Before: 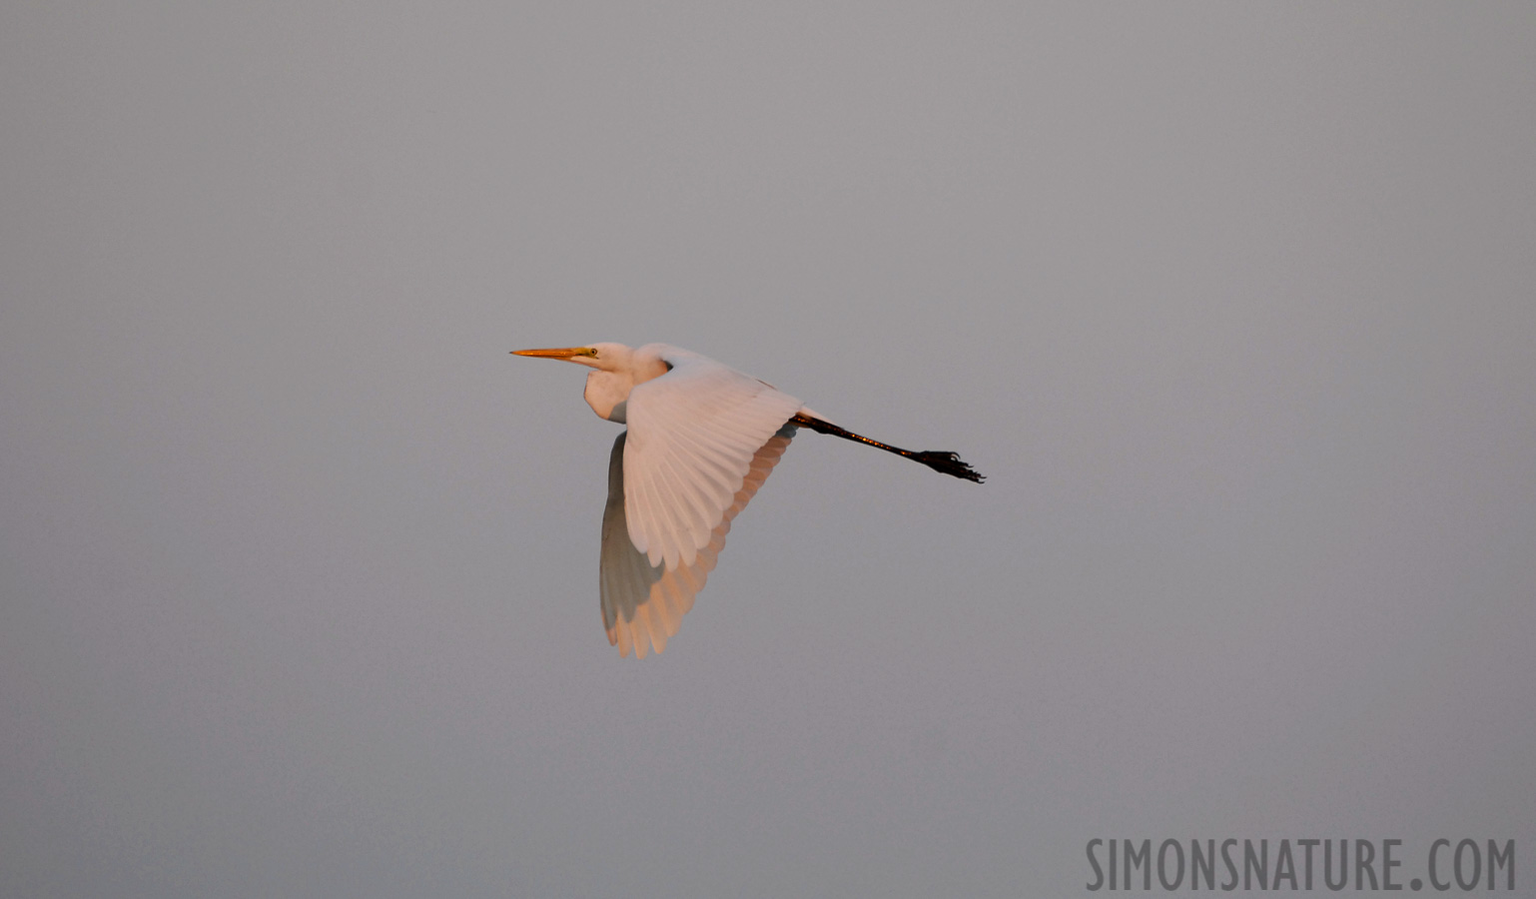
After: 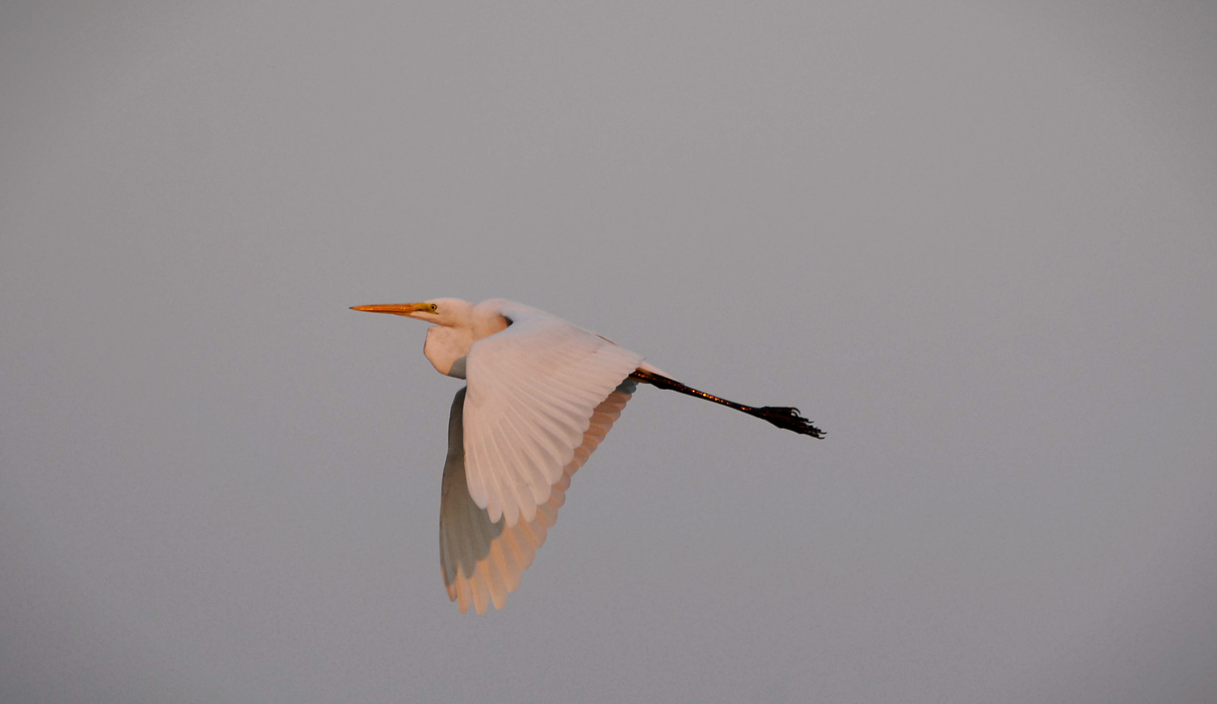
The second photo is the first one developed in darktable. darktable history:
crop and rotate: left 10.497%, top 5.06%, right 10.37%, bottom 16.714%
vignetting: fall-off start 100.62%, brightness -0.41, saturation -0.305, width/height ratio 1.308
